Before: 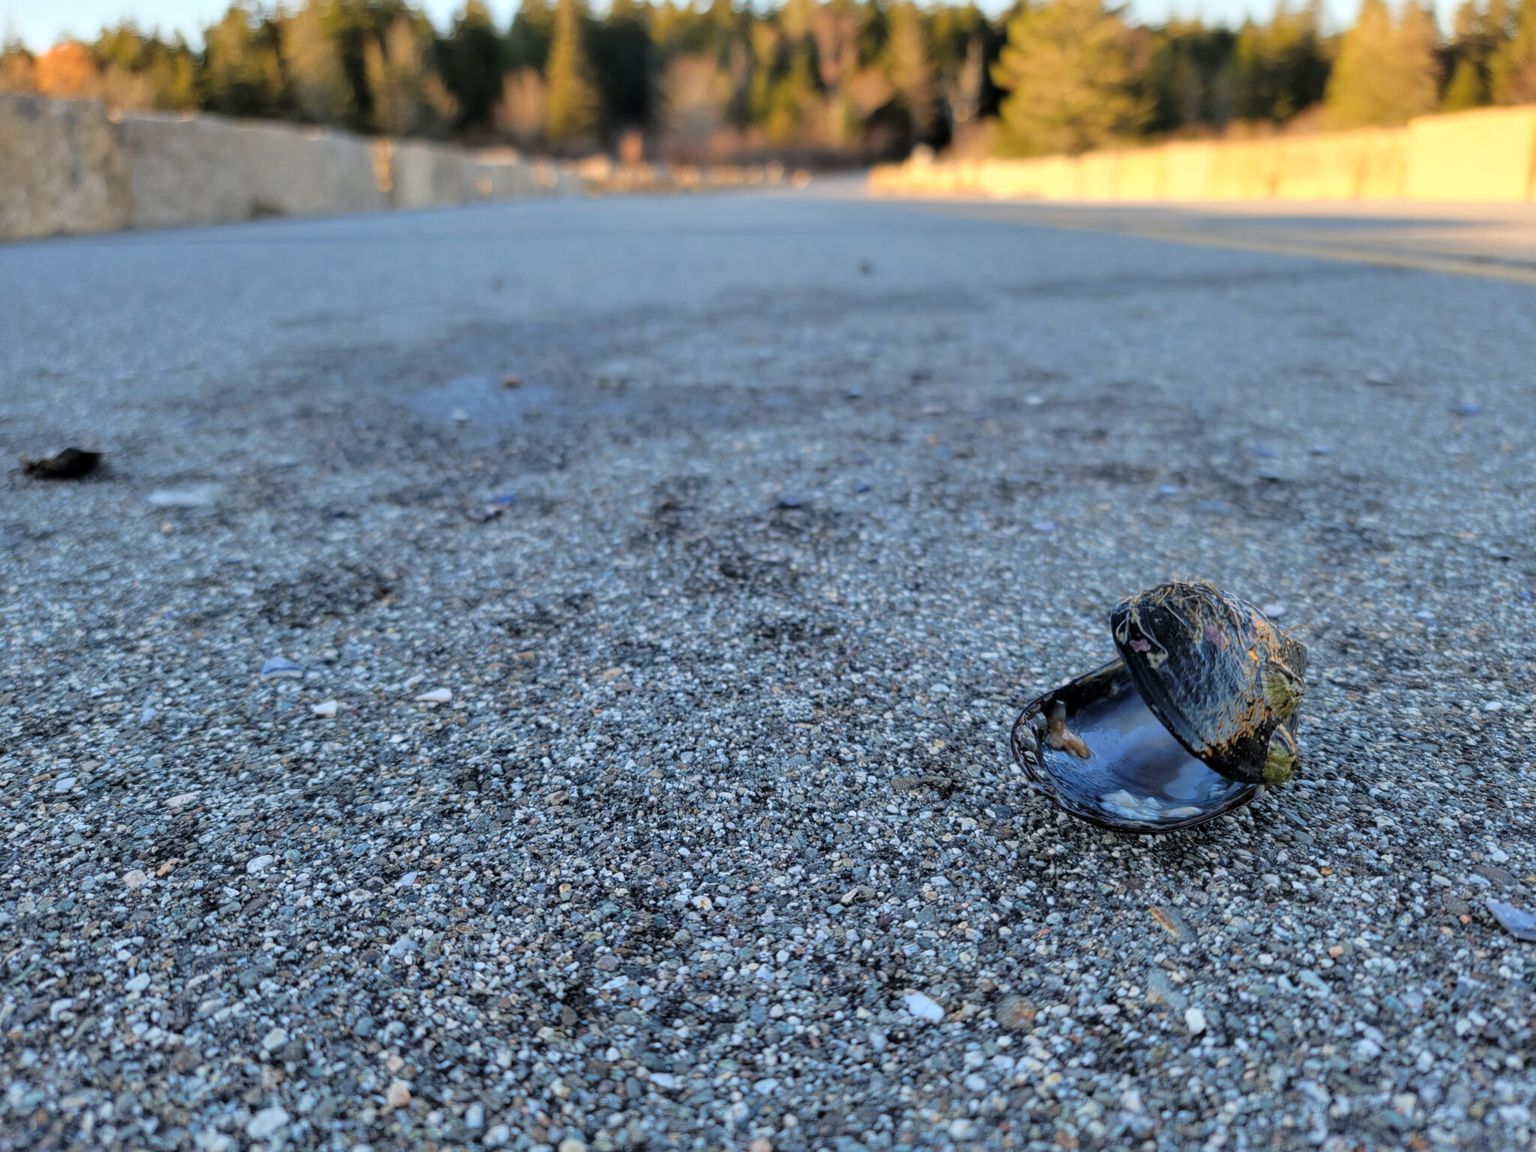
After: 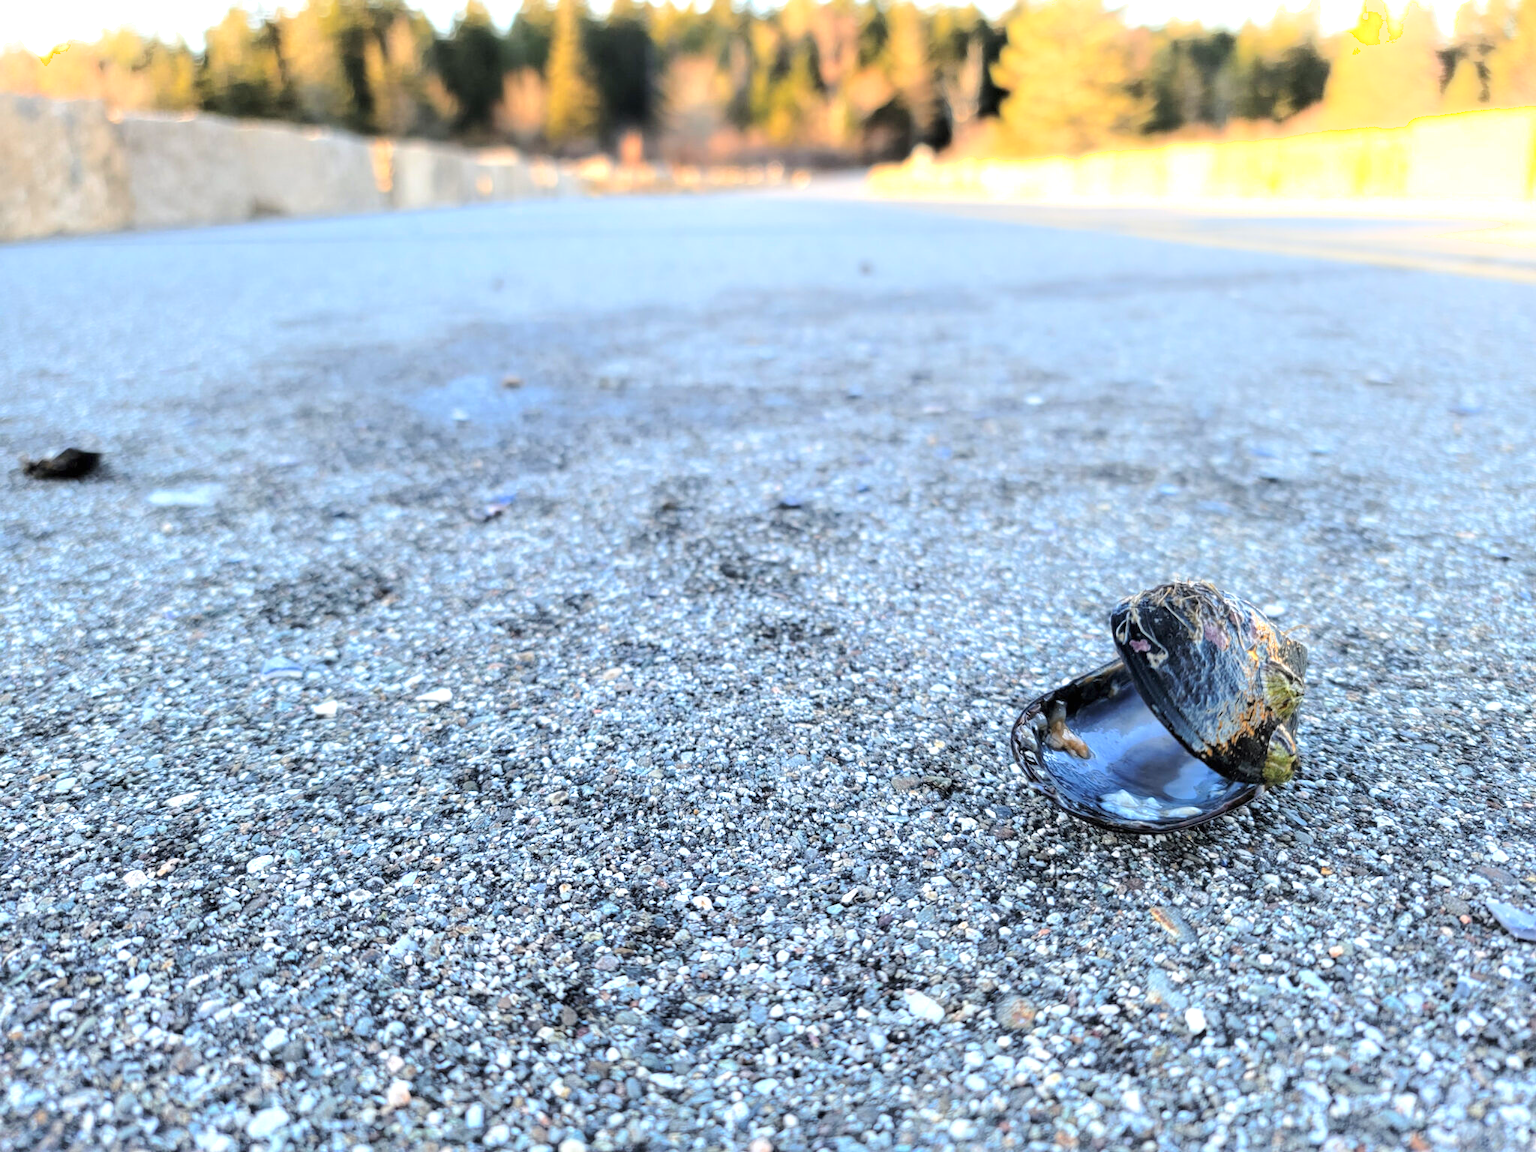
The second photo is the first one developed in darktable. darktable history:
exposure: black level correction 0, exposure 1.1 EV, compensate highlight preservation false
shadows and highlights: shadows -23.08, highlights 46.15, soften with gaussian
